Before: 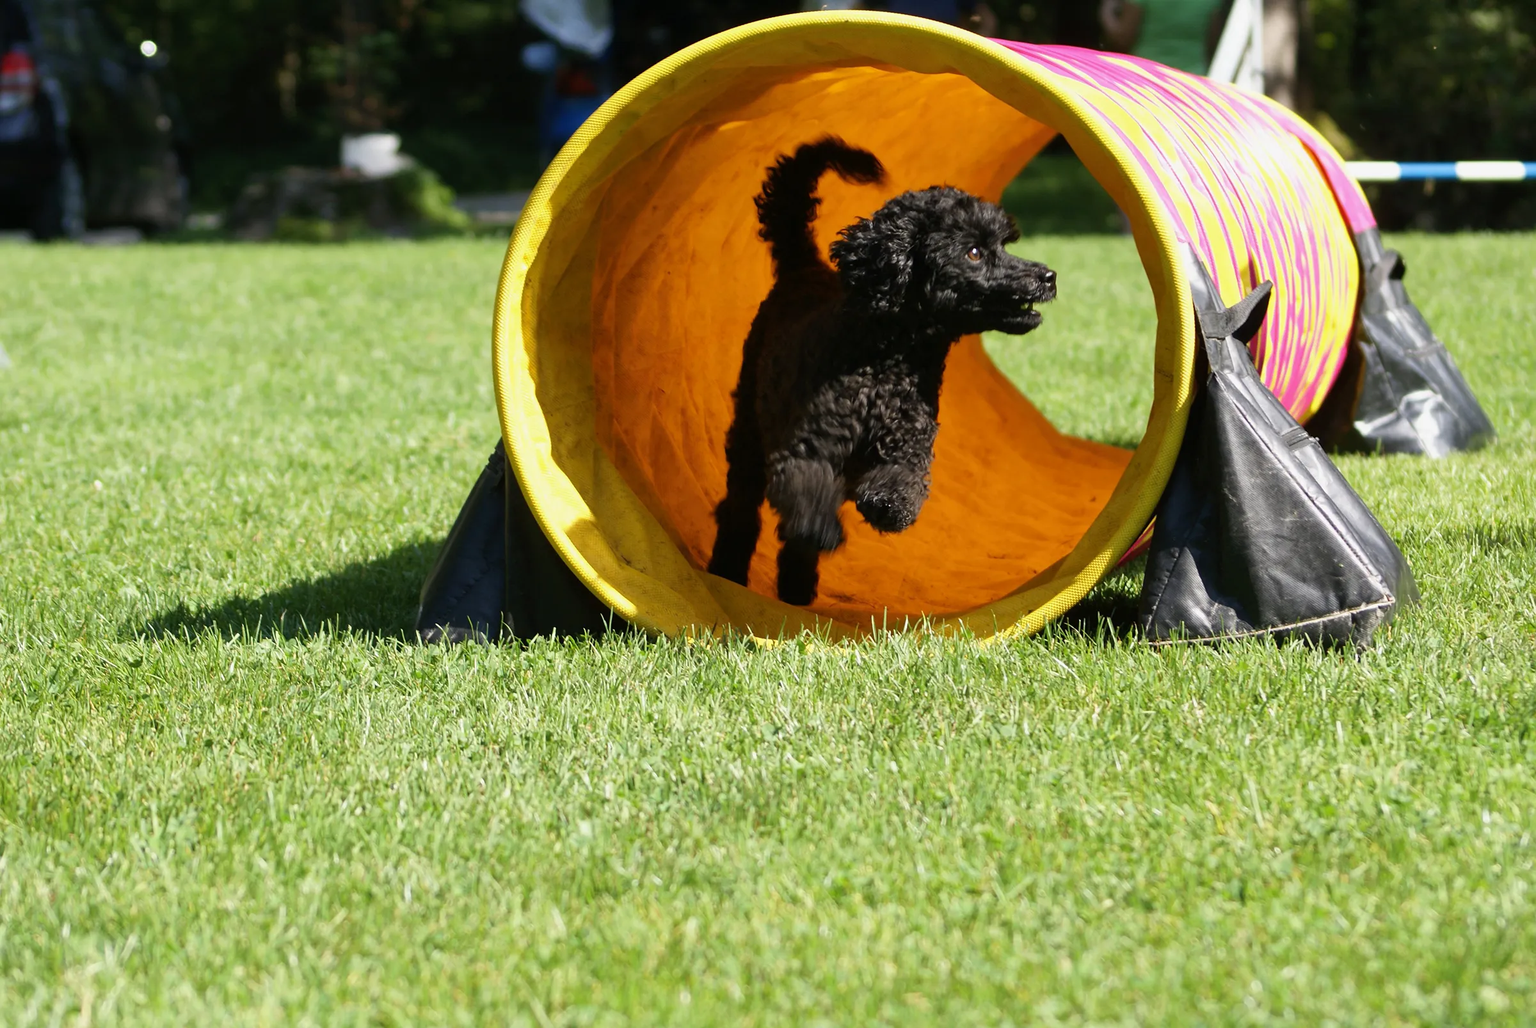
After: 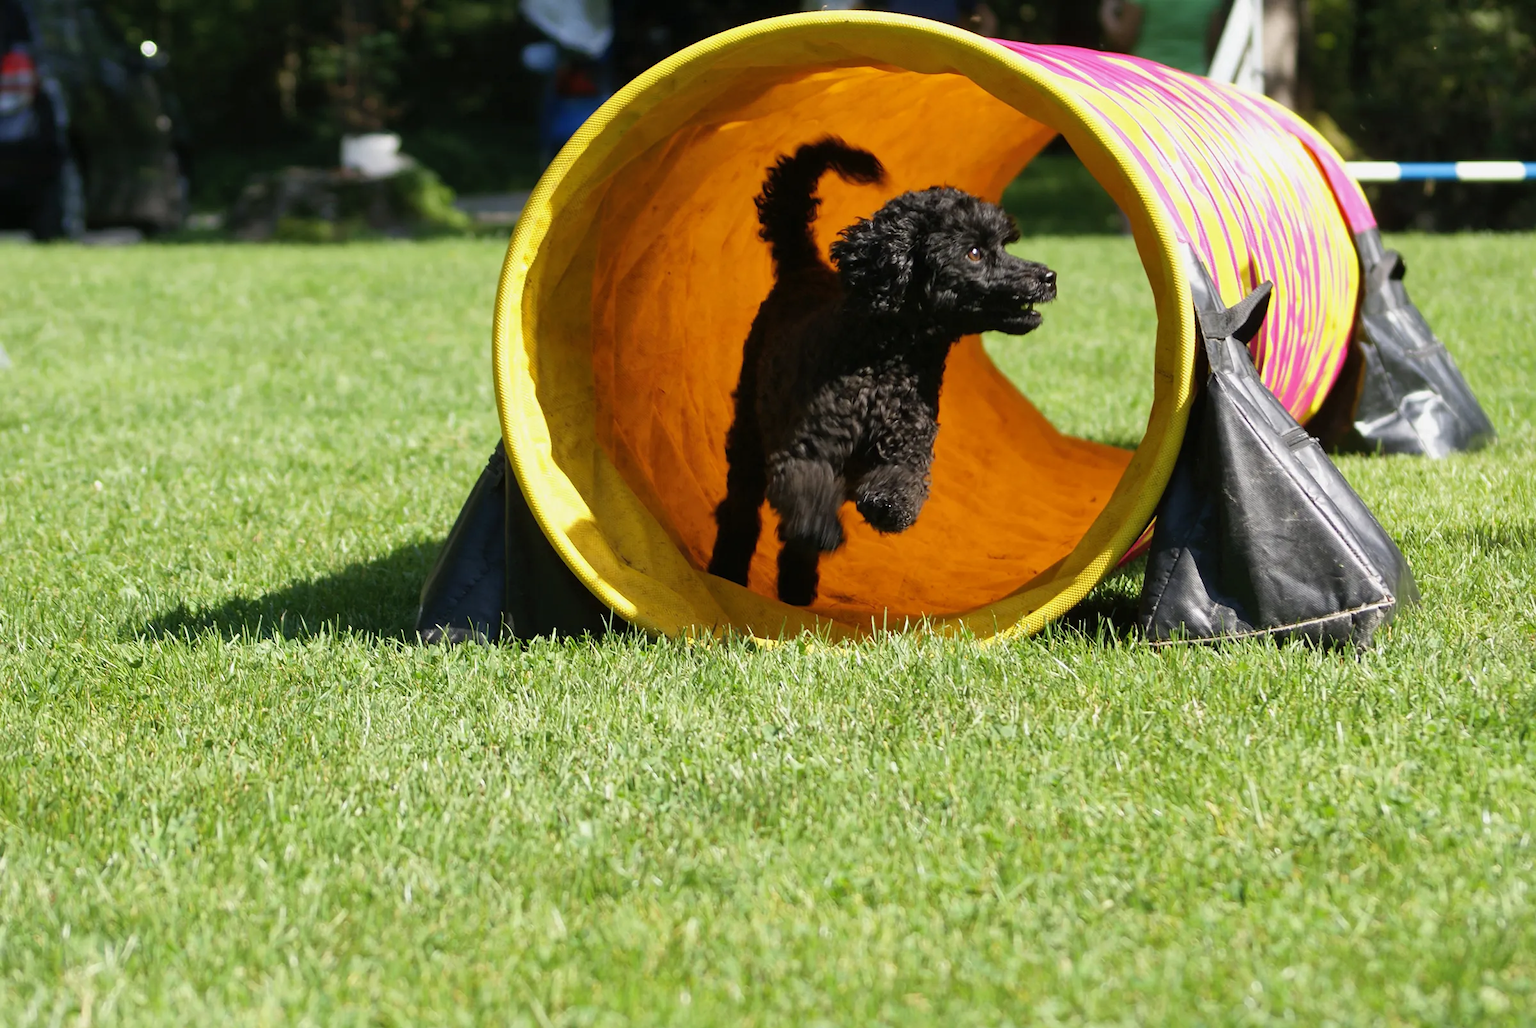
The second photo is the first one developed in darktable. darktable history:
shadows and highlights: shadows 25.56, highlights -24.9
